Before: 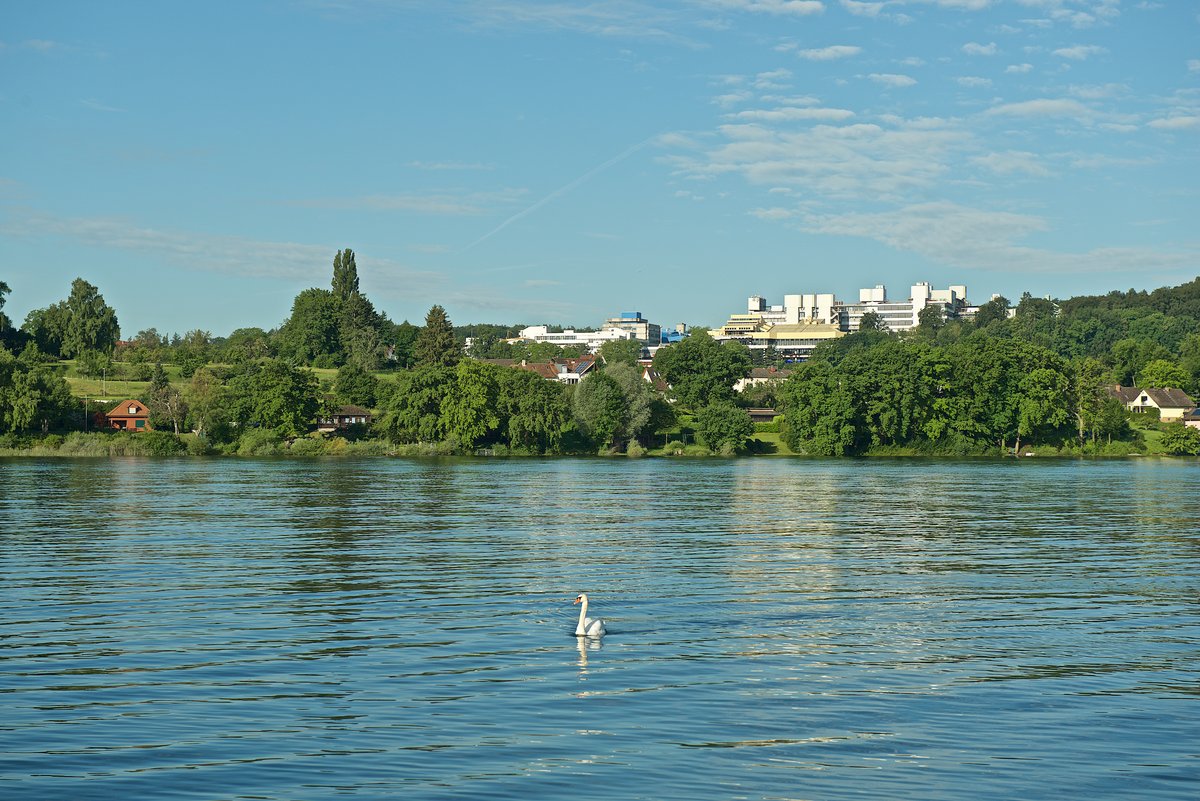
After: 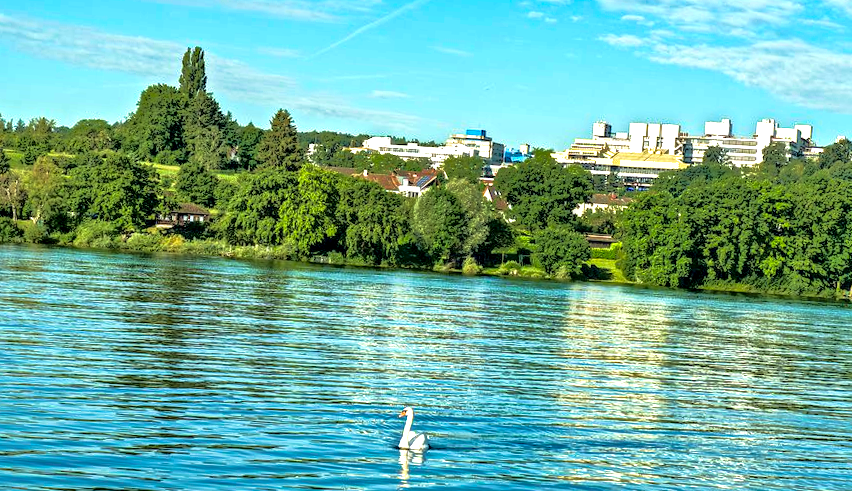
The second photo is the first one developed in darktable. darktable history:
shadows and highlights: shadows 25.19, highlights -69.04
exposure: exposure 0.604 EV, compensate exposure bias true, compensate highlight preservation false
crop and rotate: angle -3.89°, left 9.822%, top 20.449%, right 12.072%, bottom 12.135%
haze removal: compatibility mode true, adaptive false
base curve: curves: ch0 [(0, 0) (0.028, 0.03) (0.121, 0.232) (0.46, 0.748) (0.859, 0.968) (1, 1)]
velvia: on, module defaults
local contrast: highlights 9%, shadows 39%, detail 184%, midtone range 0.475
